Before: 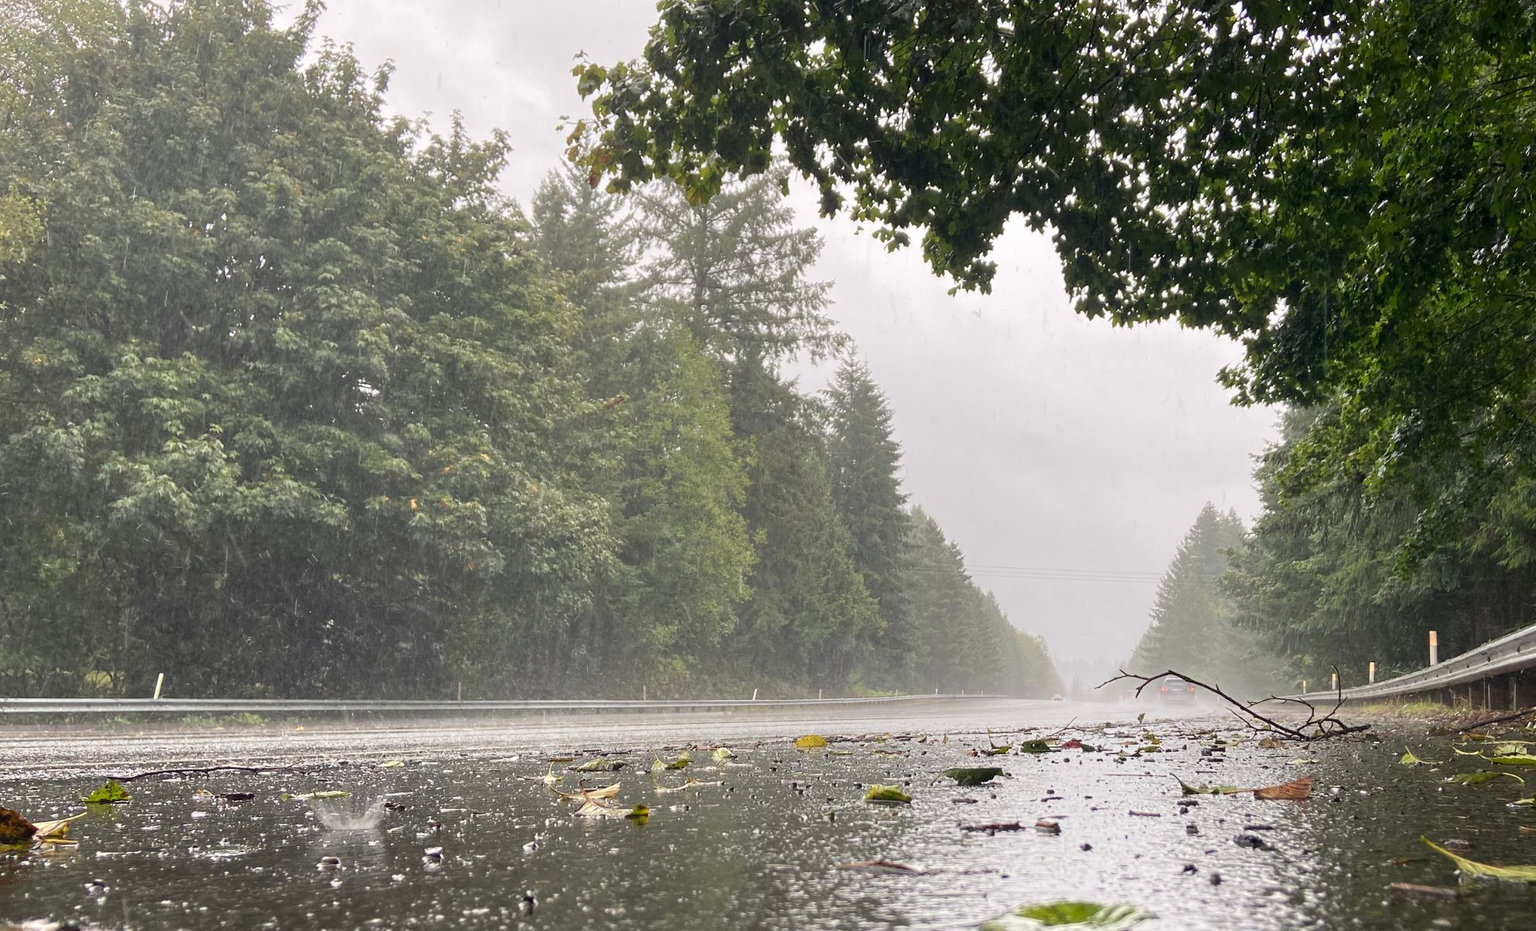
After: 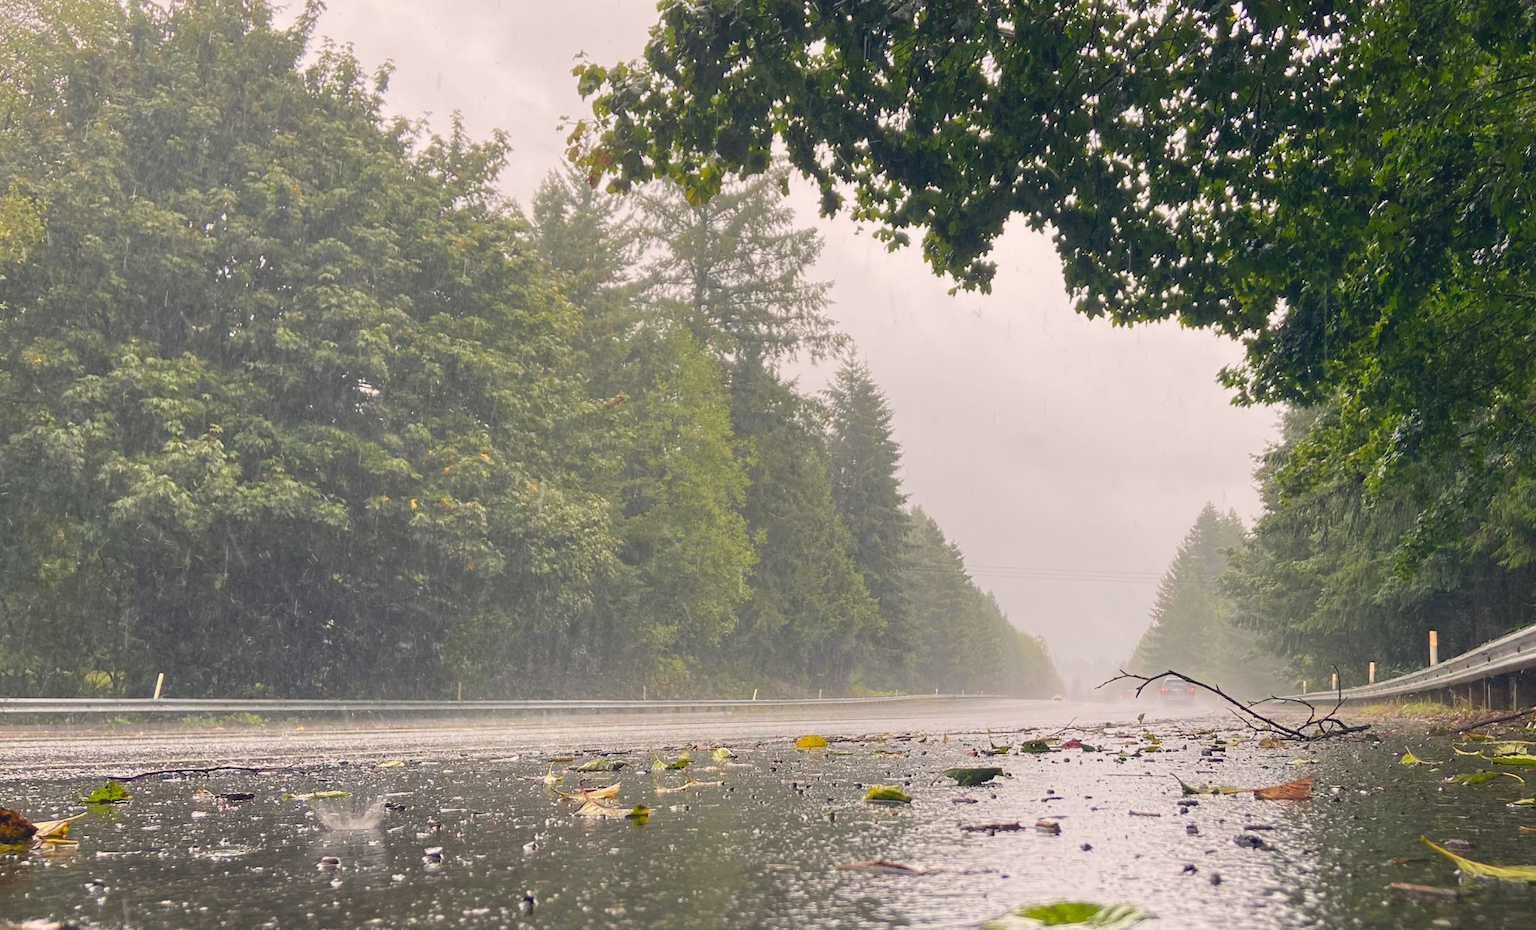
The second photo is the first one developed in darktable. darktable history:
contrast brightness saturation: contrast -0.1, brightness 0.05, saturation 0.08
color balance rgb: shadows lift › hue 87.51°, highlights gain › chroma 1.62%, highlights gain › hue 55.1°, global offset › chroma 0.06%, global offset › hue 253.66°, linear chroma grading › global chroma 0.5%, perceptual saturation grading › global saturation 16.38%
